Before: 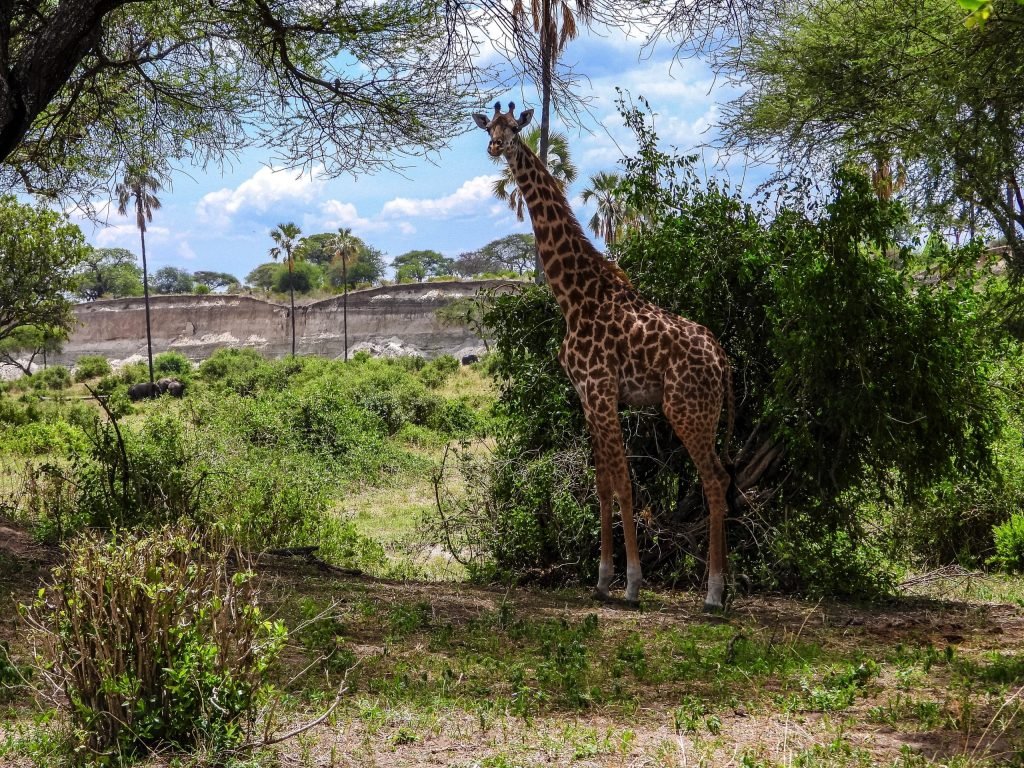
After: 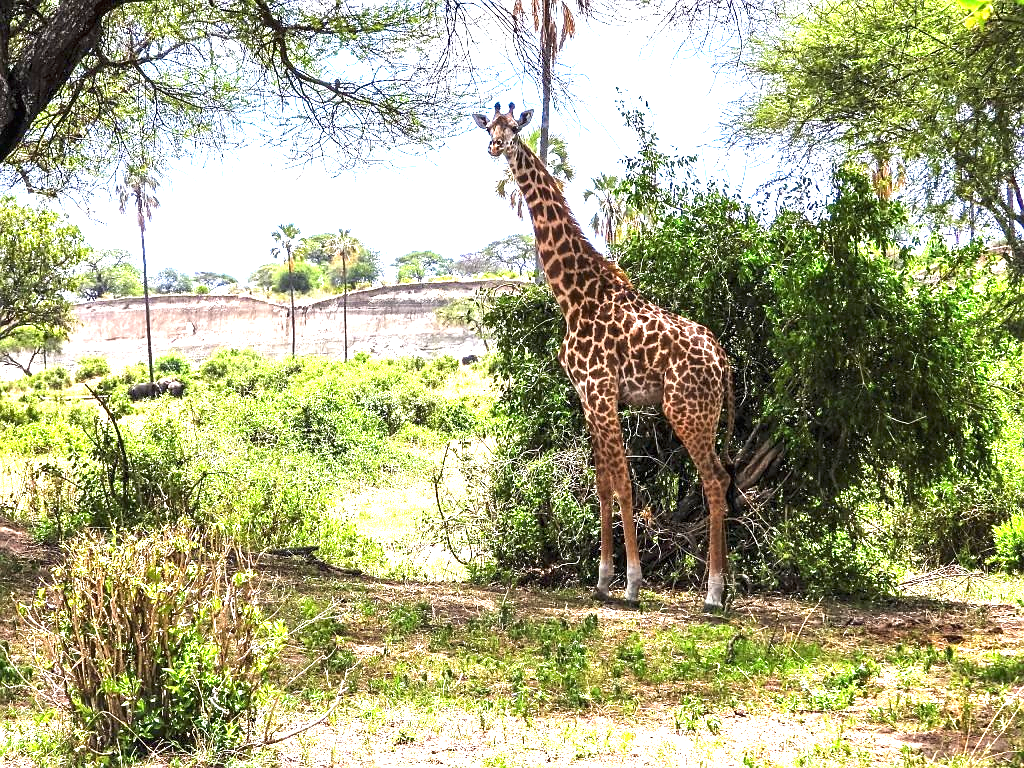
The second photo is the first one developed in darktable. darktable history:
exposure: black level correction 0, exposure 2.138 EV, compensate exposure bias true, compensate highlight preservation false
sharpen: radius 1, threshold 1
color balance rgb: shadows lift › luminance -10%, highlights gain › luminance 10%, saturation formula JzAzBz (2021)
